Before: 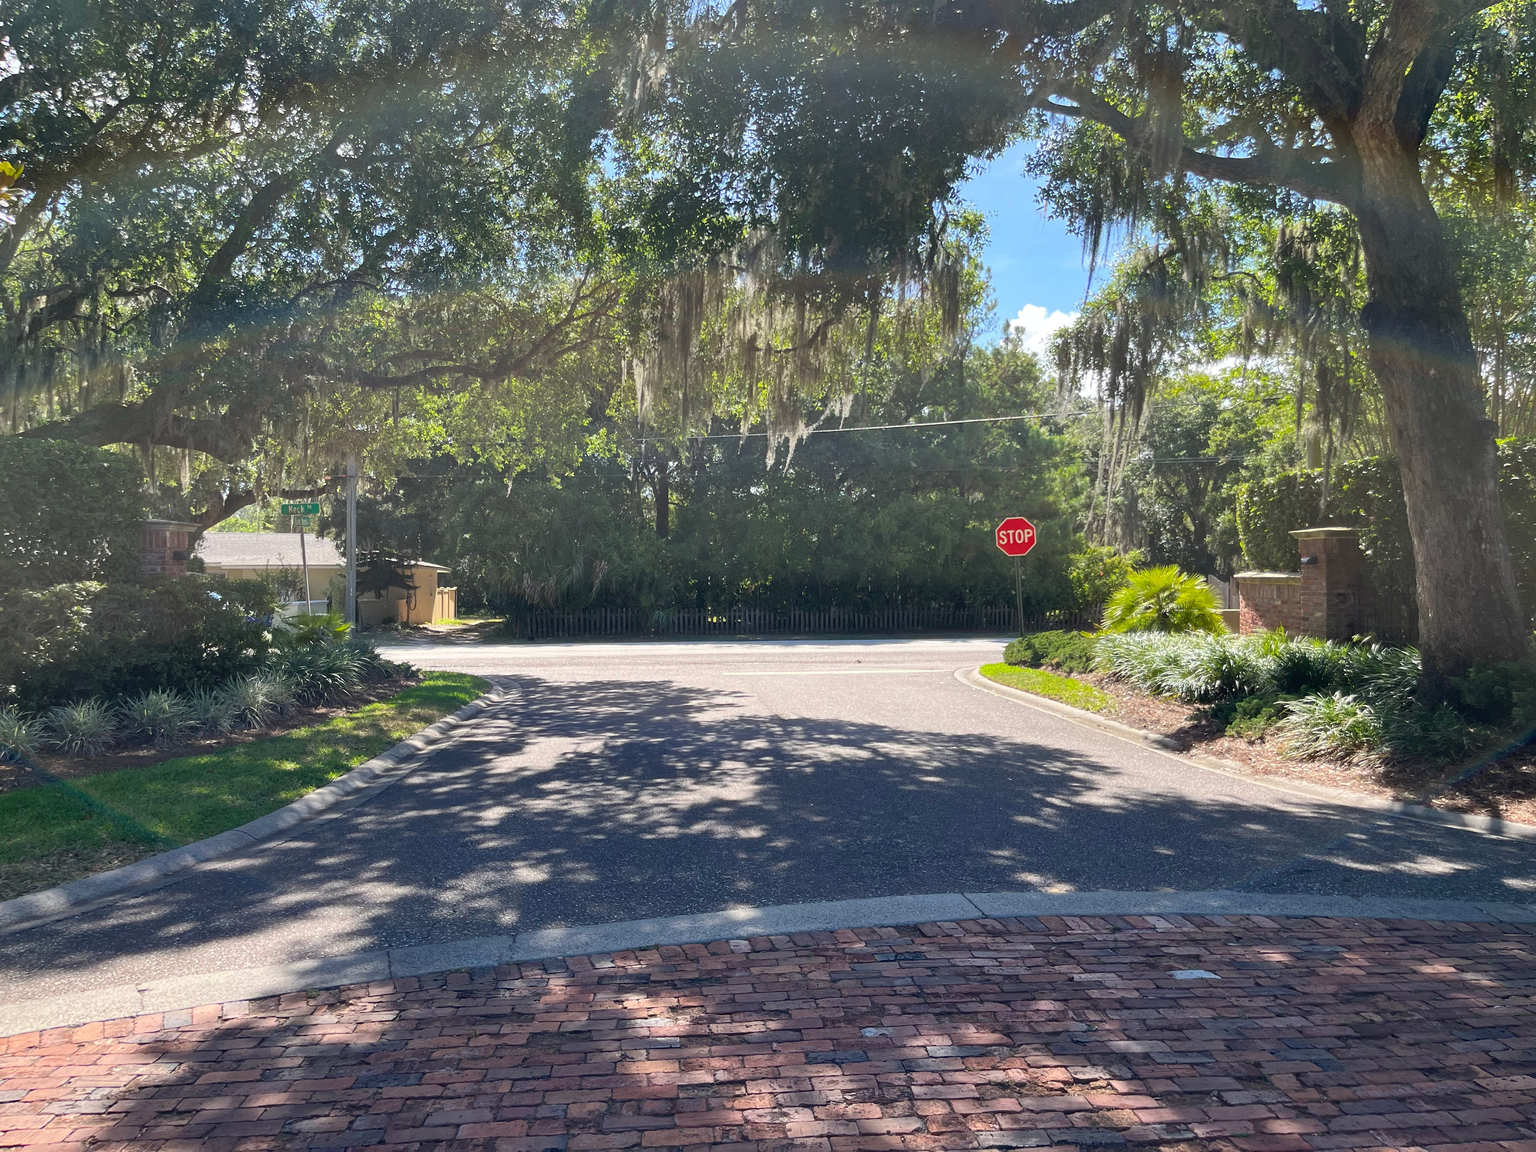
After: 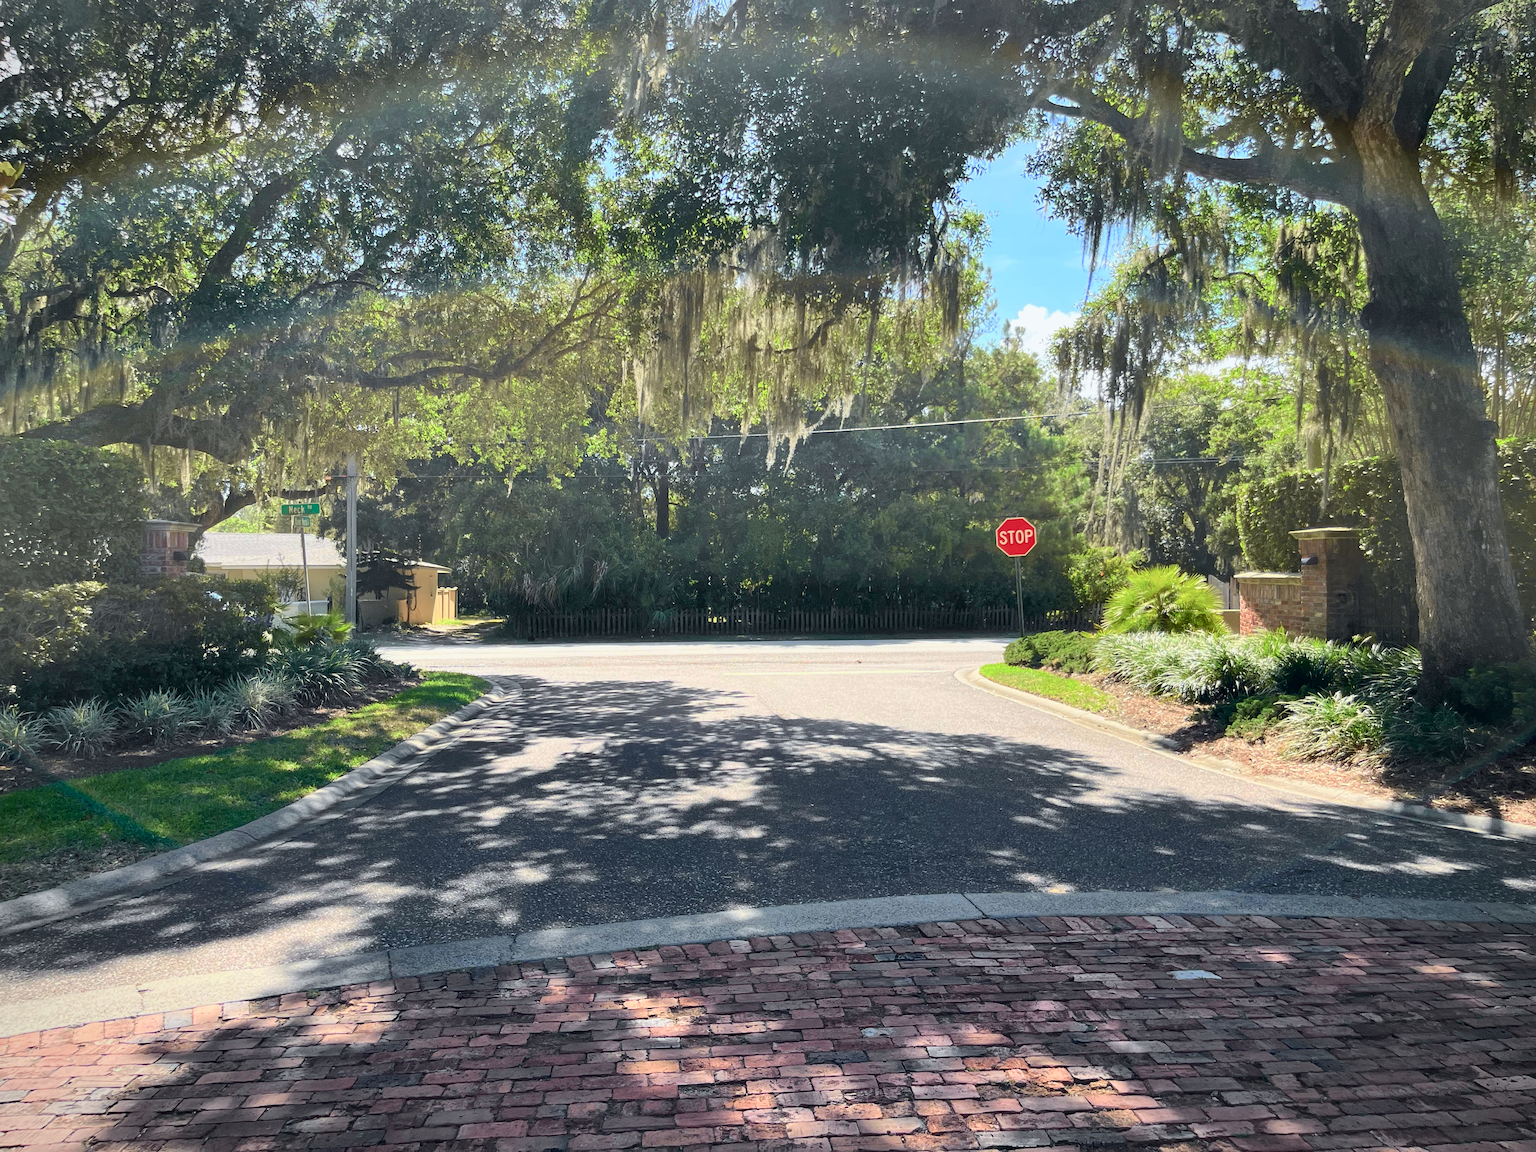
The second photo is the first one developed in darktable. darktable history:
tone curve: curves: ch0 [(0, 0) (0.035, 0.017) (0.131, 0.108) (0.279, 0.279) (0.476, 0.554) (0.617, 0.693) (0.704, 0.77) (0.801, 0.854) (0.895, 0.927) (1, 0.976)]; ch1 [(0, 0) (0.318, 0.278) (0.444, 0.427) (0.493, 0.488) (0.504, 0.497) (0.537, 0.538) (0.594, 0.616) (0.746, 0.764) (1, 1)]; ch2 [(0, 0) (0.316, 0.292) (0.381, 0.37) (0.423, 0.448) (0.476, 0.482) (0.502, 0.495) (0.529, 0.547) (0.583, 0.608) (0.639, 0.657) (0.7, 0.7) (0.861, 0.808) (1, 0.951)], color space Lab, independent channels, preserve colors none
vignetting: fall-off start 100%, brightness -0.282, width/height ratio 1.31
